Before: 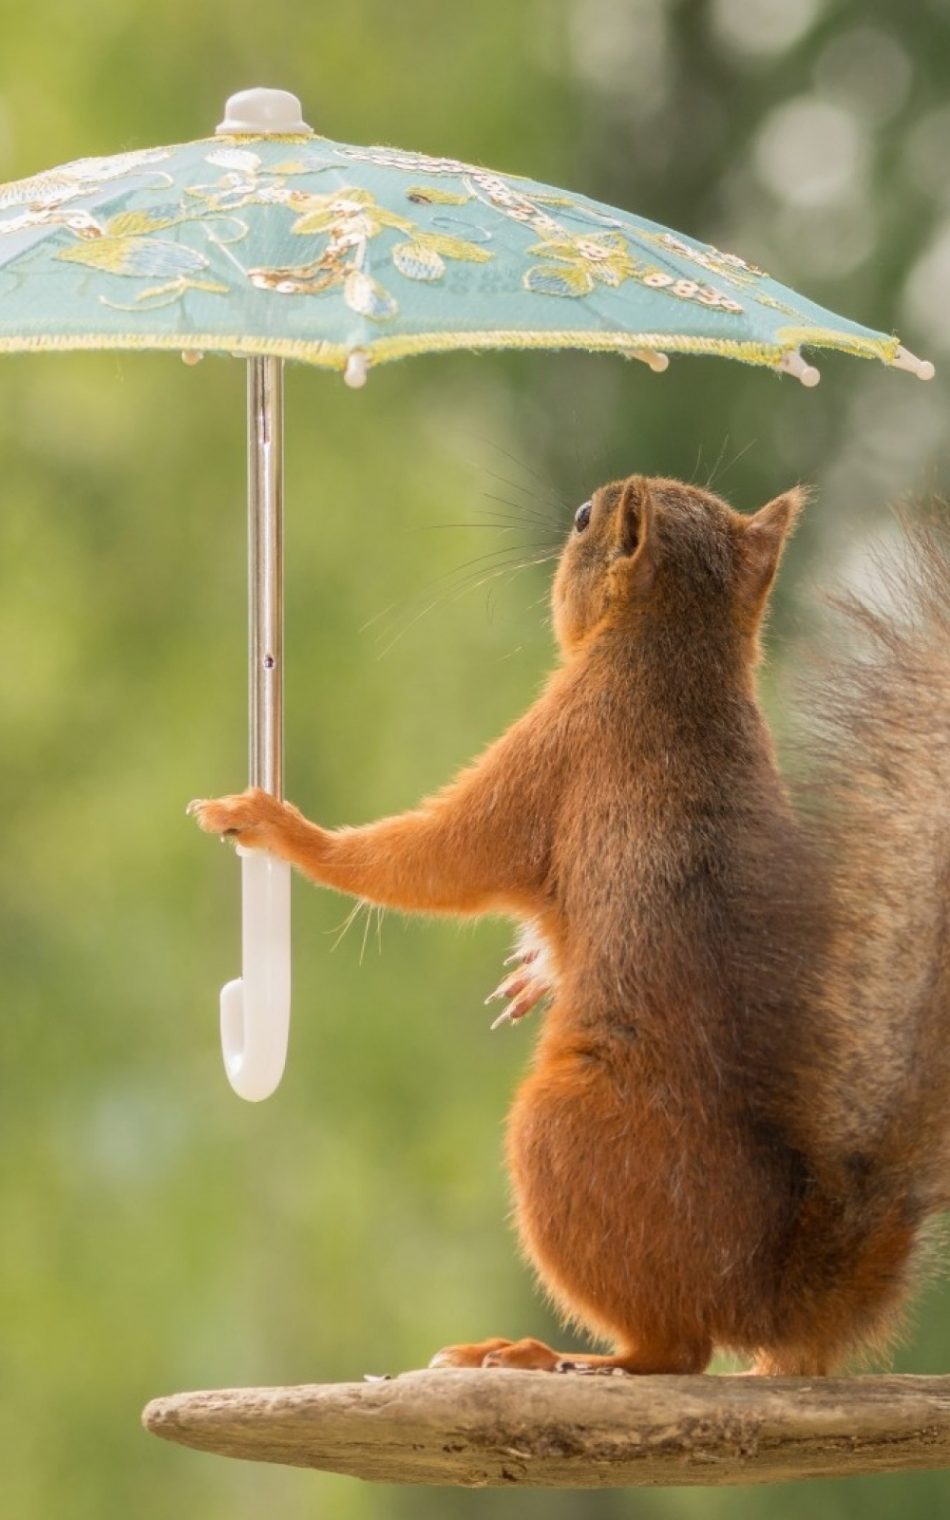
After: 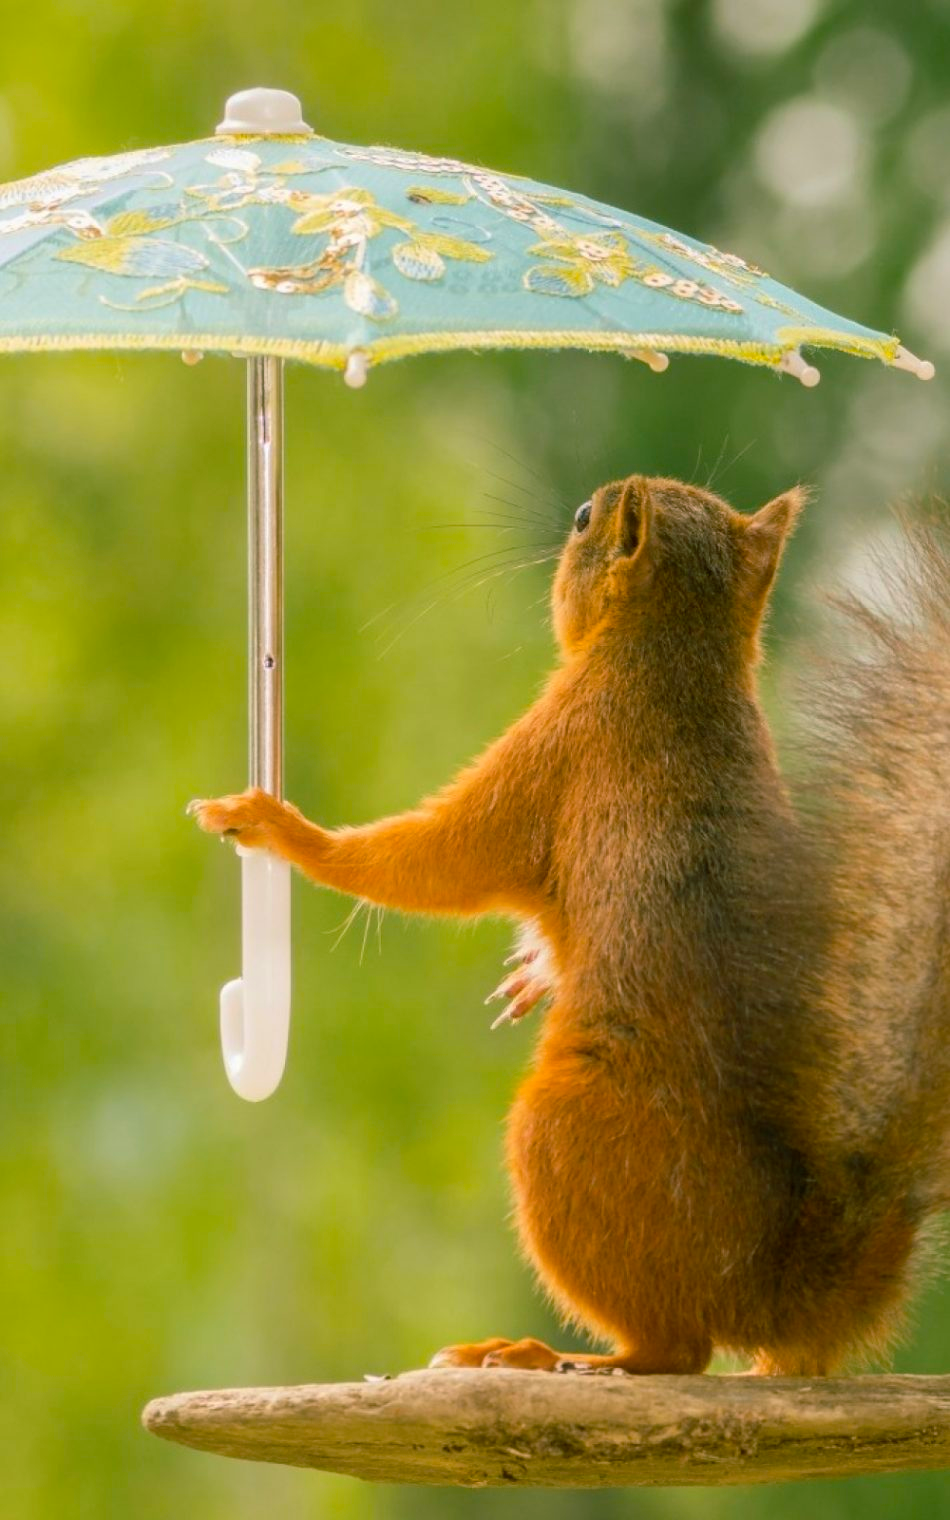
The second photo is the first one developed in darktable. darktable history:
color balance rgb: shadows lift › chroma 11.792%, shadows lift › hue 131.01°, perceptual saturation grading › global saturation 25.702%, global vibrance 19.309%
